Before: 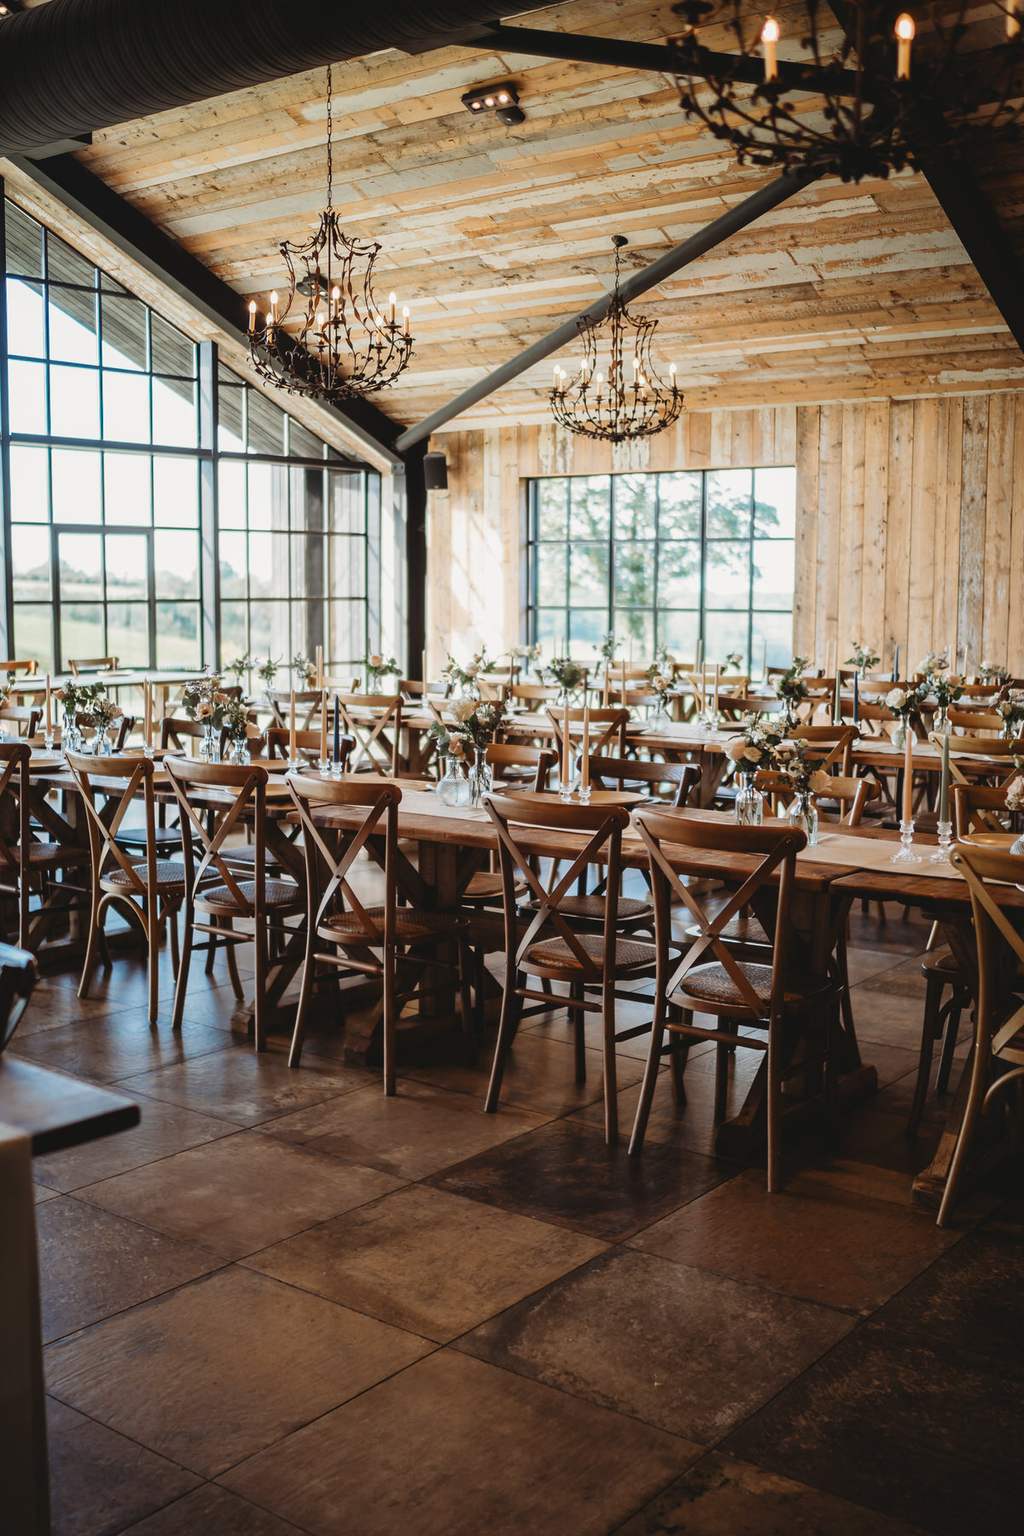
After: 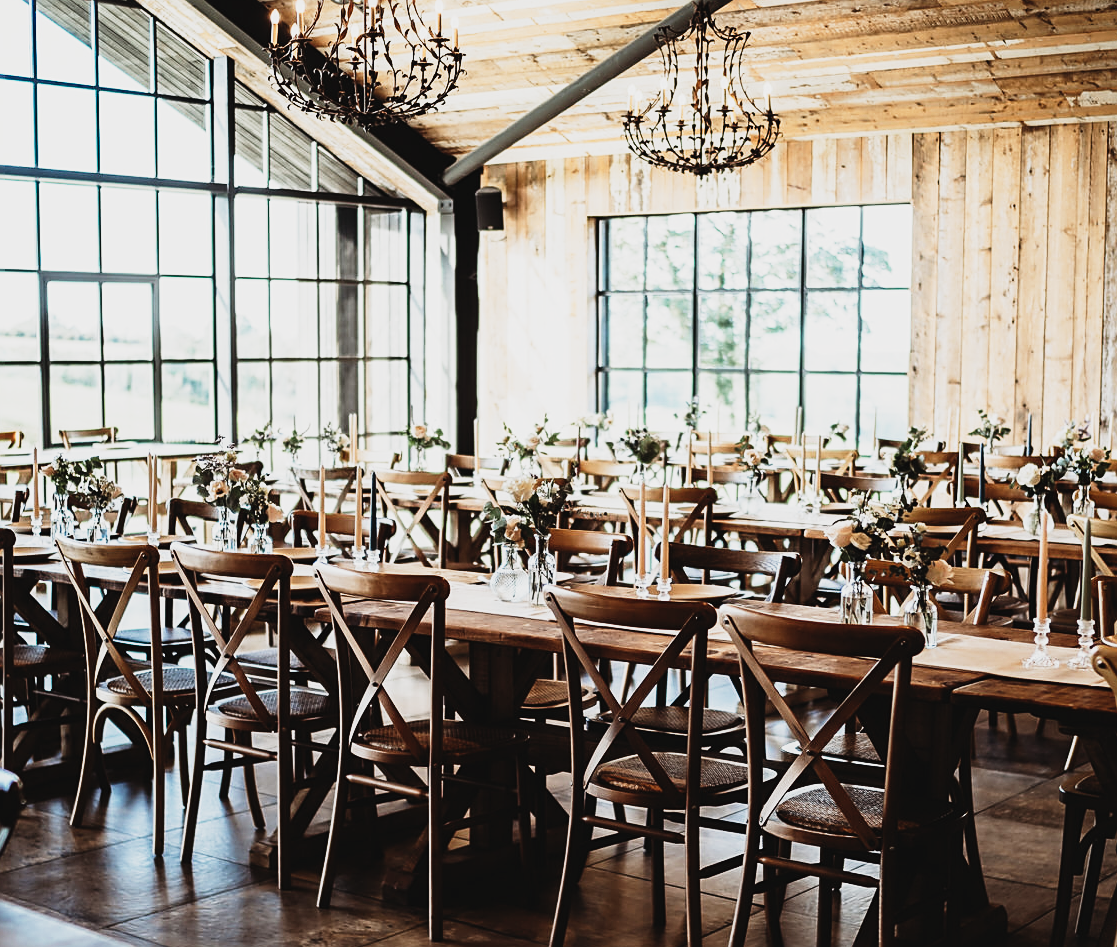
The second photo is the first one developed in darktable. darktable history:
contrast brightness saturation: contrast 0.101, saturation -0.281
tone curve: curves: ch0 [(0, 0.023) (0.132, 0.075) (0.256, 0.2) (0.463, 0.494) (0.699, 0.816) (0.813, 0.898) (1, 0.943)]; ch1 [(0, 0) (0.32, 0.306) (0.441, 0.41) (0.476, 0.466) (0.498, 0.5) (0.518, 0.519) (0.546, 0.571) (0.604, 0.651) (0.733, 0.817) (1, 1)]; ch2 [(0, 0) (0.312, 0.313) (0.431, 0.425) (0.483, 0.477) (0.503, 0.503) (0.526, 0.507) (0.564, 0.575) (0.614, 0.695) (0.713, 0.767) (0.985, 0.966)], preserve colors none
crop: left 1.808%, top 19.062%, right 5.073%, bottom 28.294%
sharpen: on, module defaults
